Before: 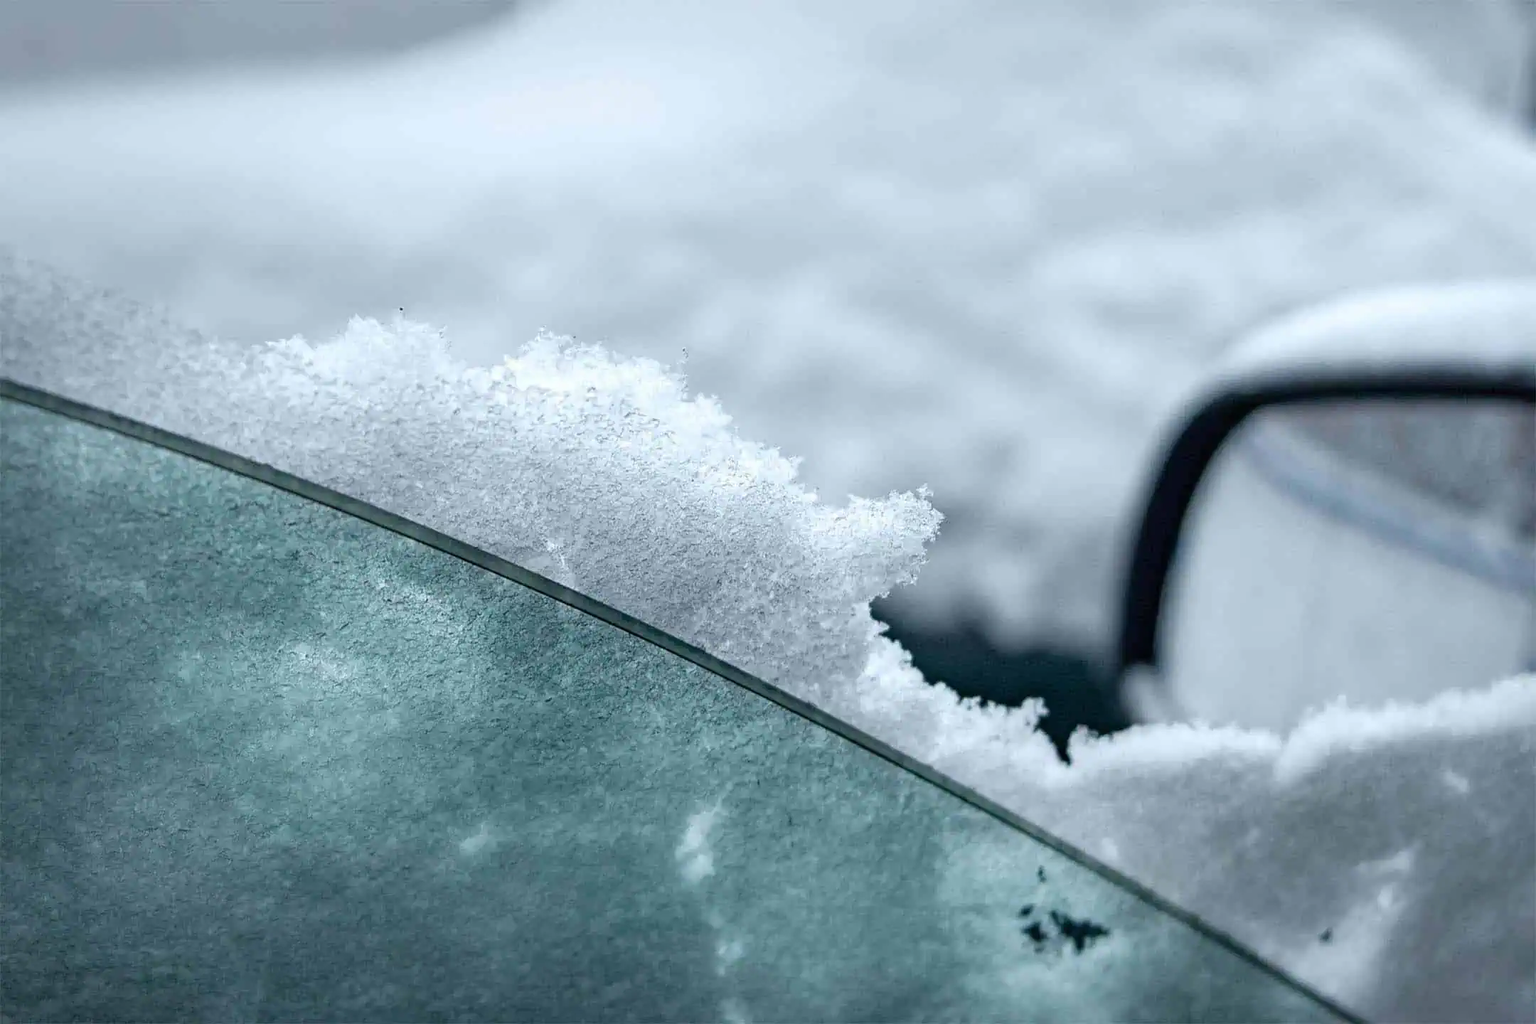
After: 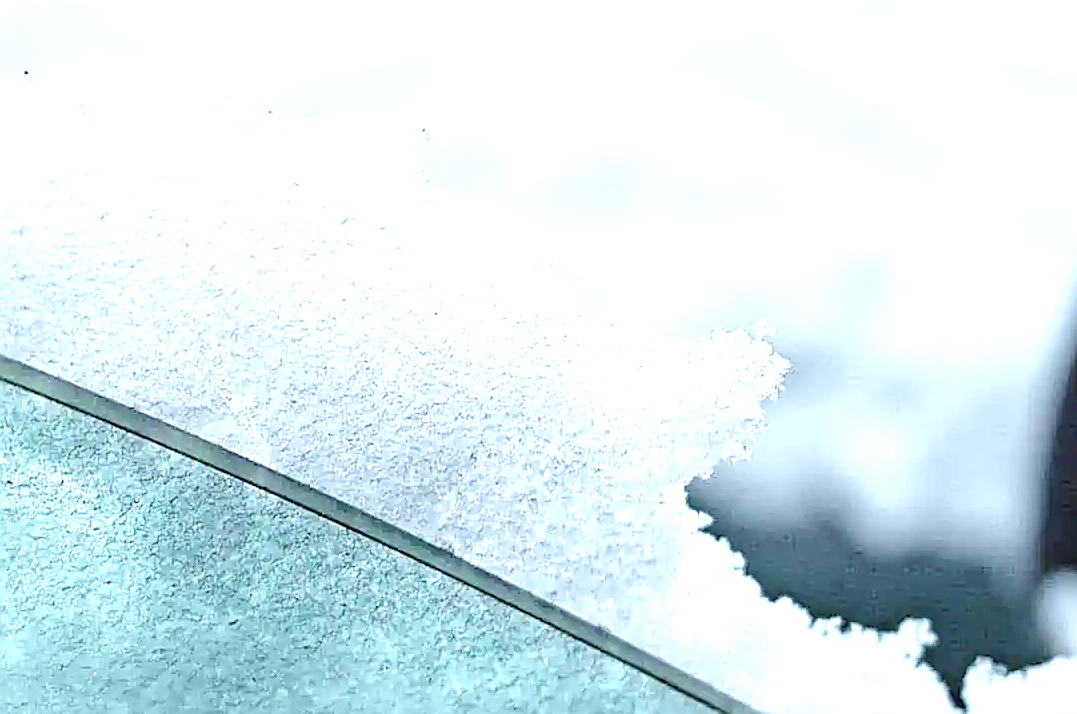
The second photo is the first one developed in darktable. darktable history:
sharpen: amount 0.75
crop: left 24.911%, top 25.167%, right 25.223%, bottom 25.231%
contrast brightness saturation: brightness 0.283
exposure: black level correction 0, exposure 1.2 EV, compensate highlight preservation false
